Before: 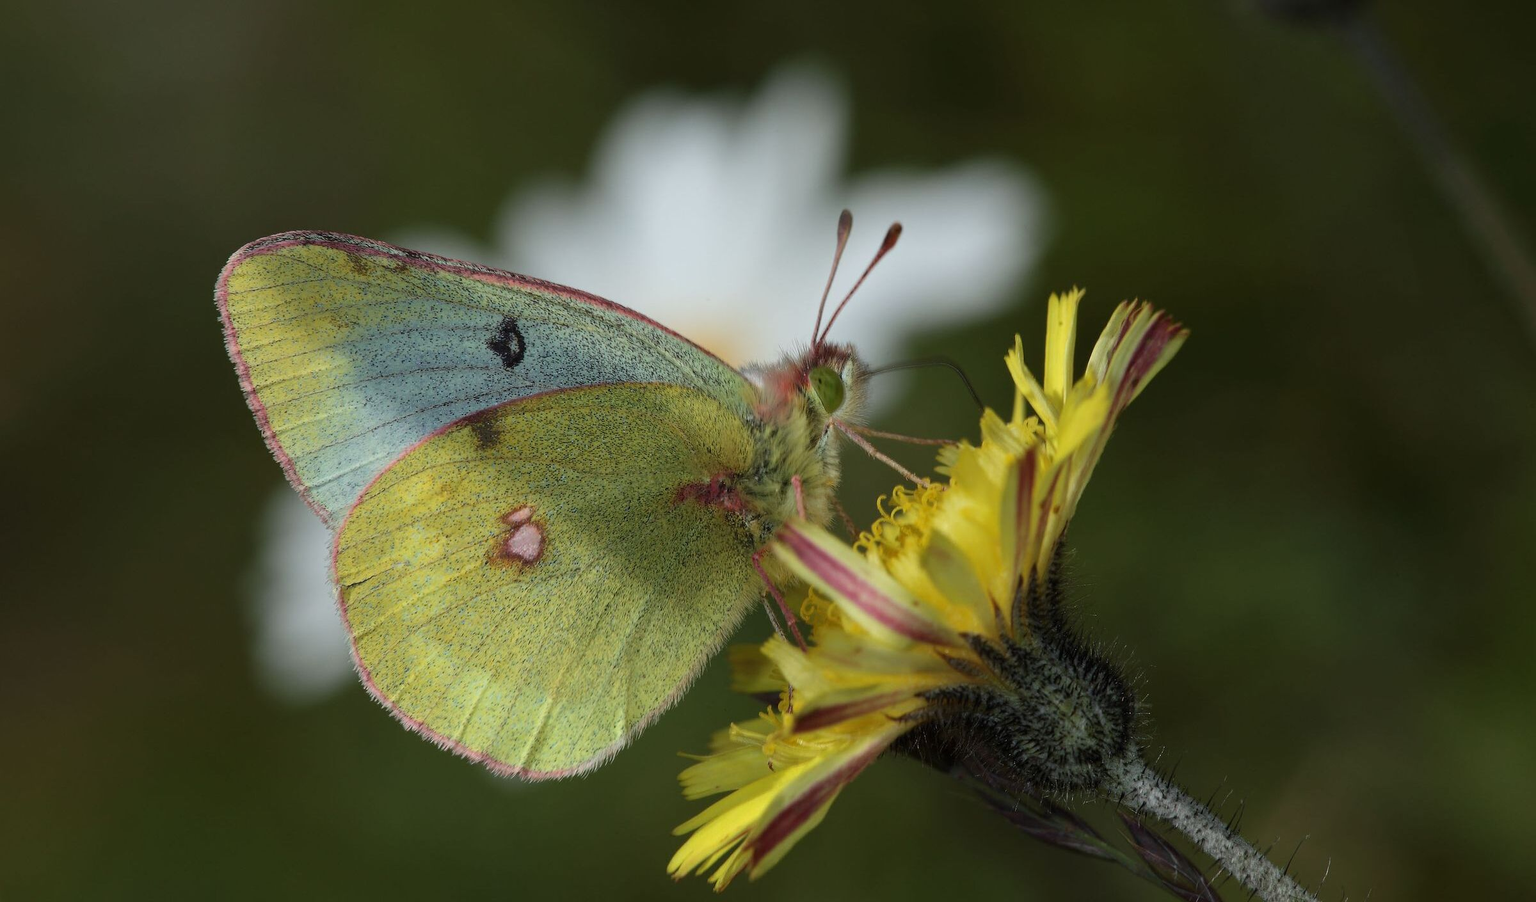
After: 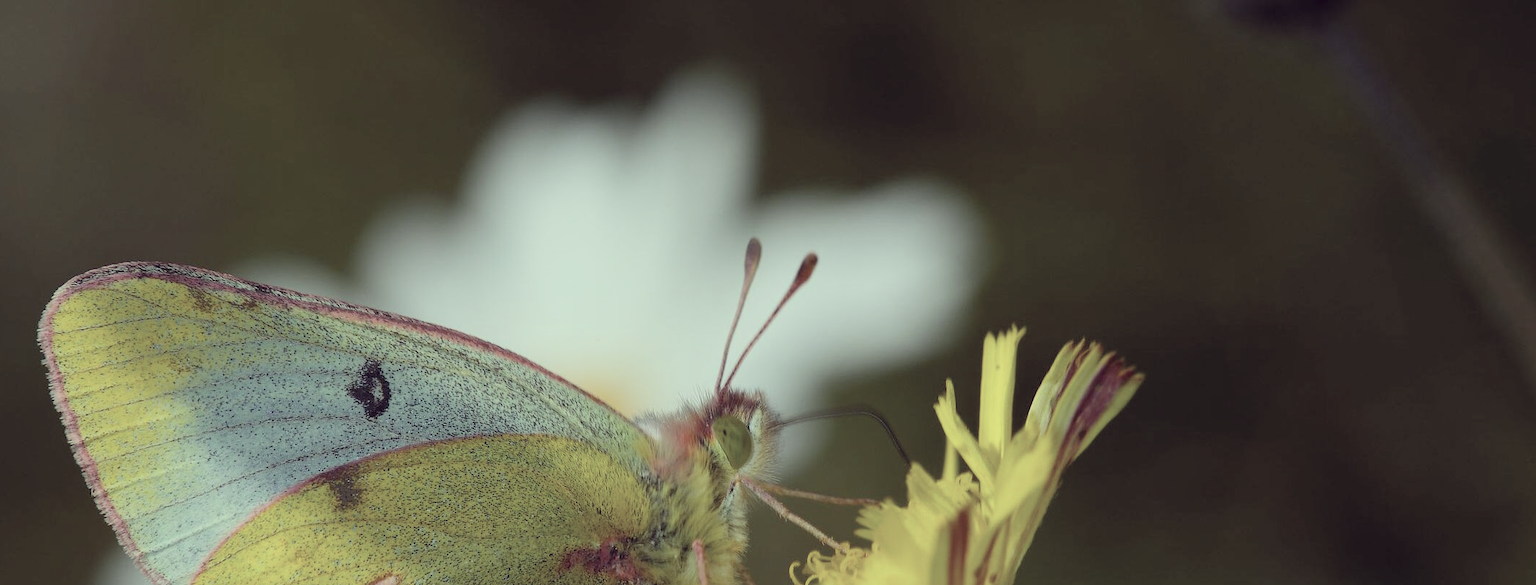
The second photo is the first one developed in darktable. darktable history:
crop and rotate: left 11.803%, bottom 42.779%
color balance rgb: perceptual saturation grading › global saturation 39.256%, global vibrance 20%
exposure: exposure 0.556 EV, compensate exposure bias true, compensate highlight preservation false
contrast equalizer: octaves 7, y [[0.601, 0.6, 0.598, 0.598, 0.6, 0.601], [0.5 ×6], [0.5 ×6], [0 ×6], [0 ×6]], mix -0.3
filmic rgb: middle gray luminance 18.34%, black relative exposure -11.26 EV, white relative exposure 3.72 EV, target black luminance 0%, hardness 5.87, latitude 56.53%, contrast 0.964, shadows ↔ highlights balance 49.46%
color correction: highlights a* -20.17, highlights b* 19.96, shadows a* 19.58, shadows b* -19.96, saturation 0.457
